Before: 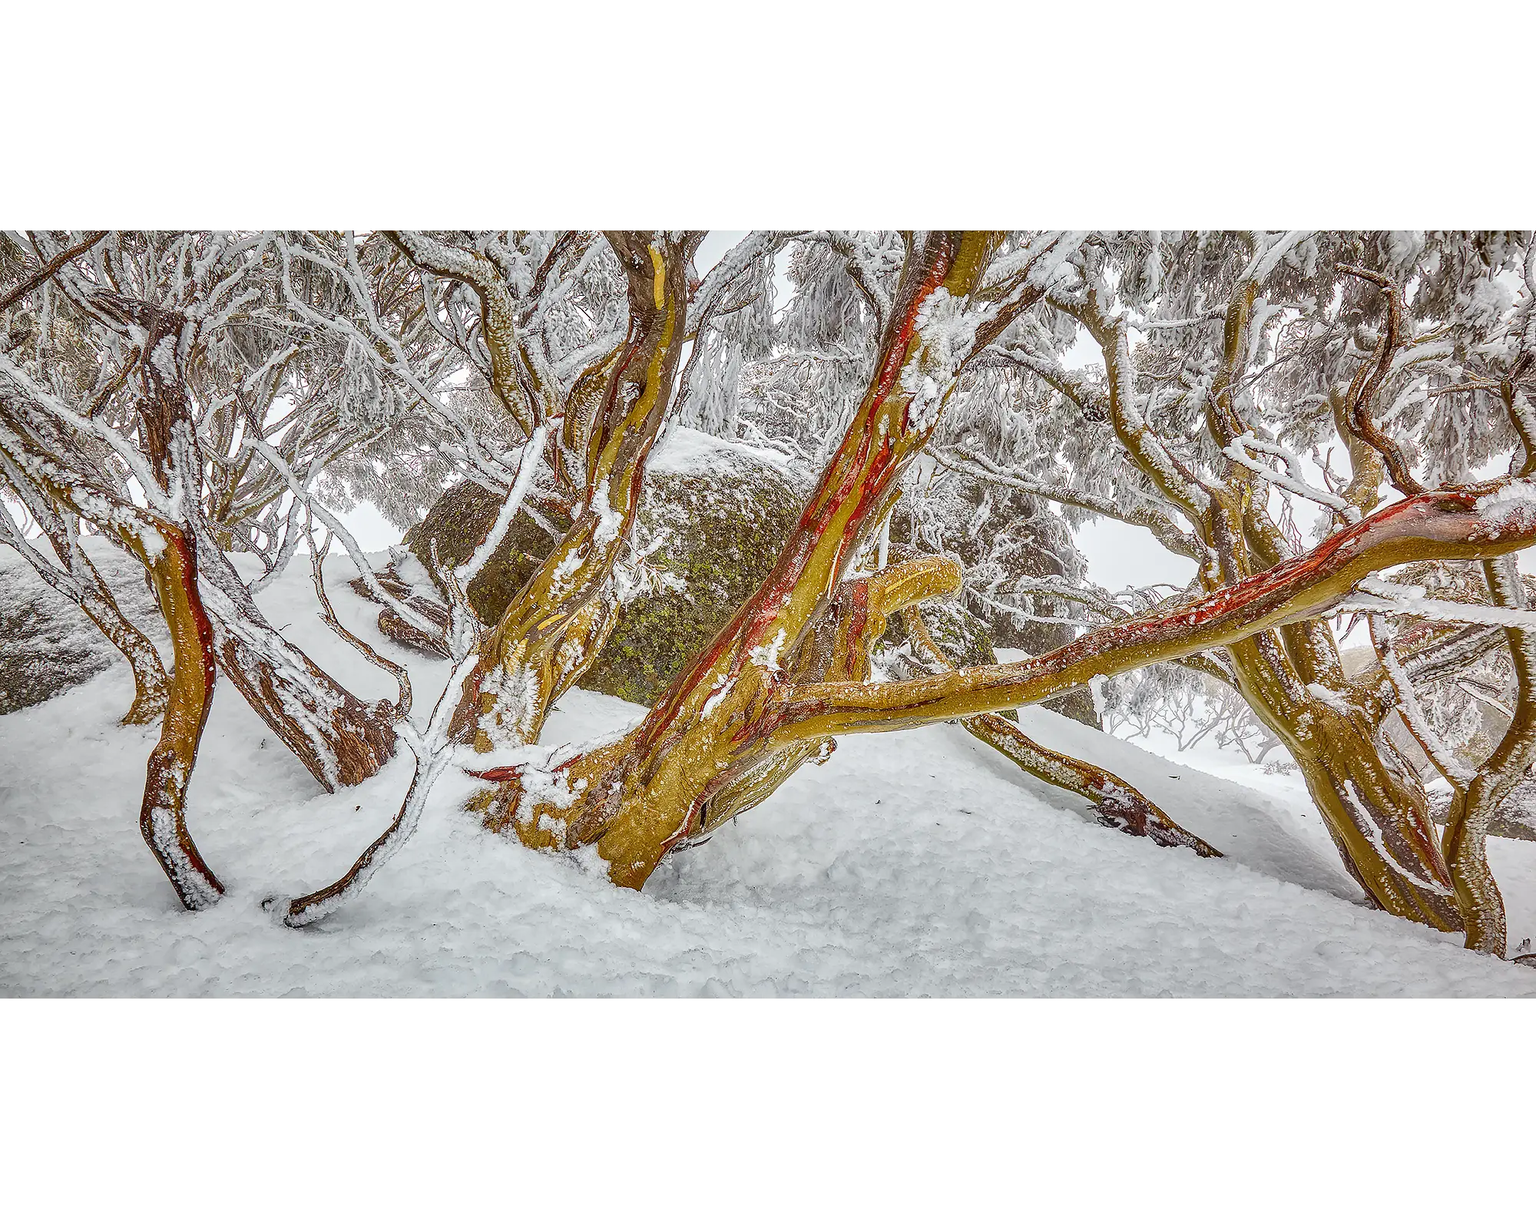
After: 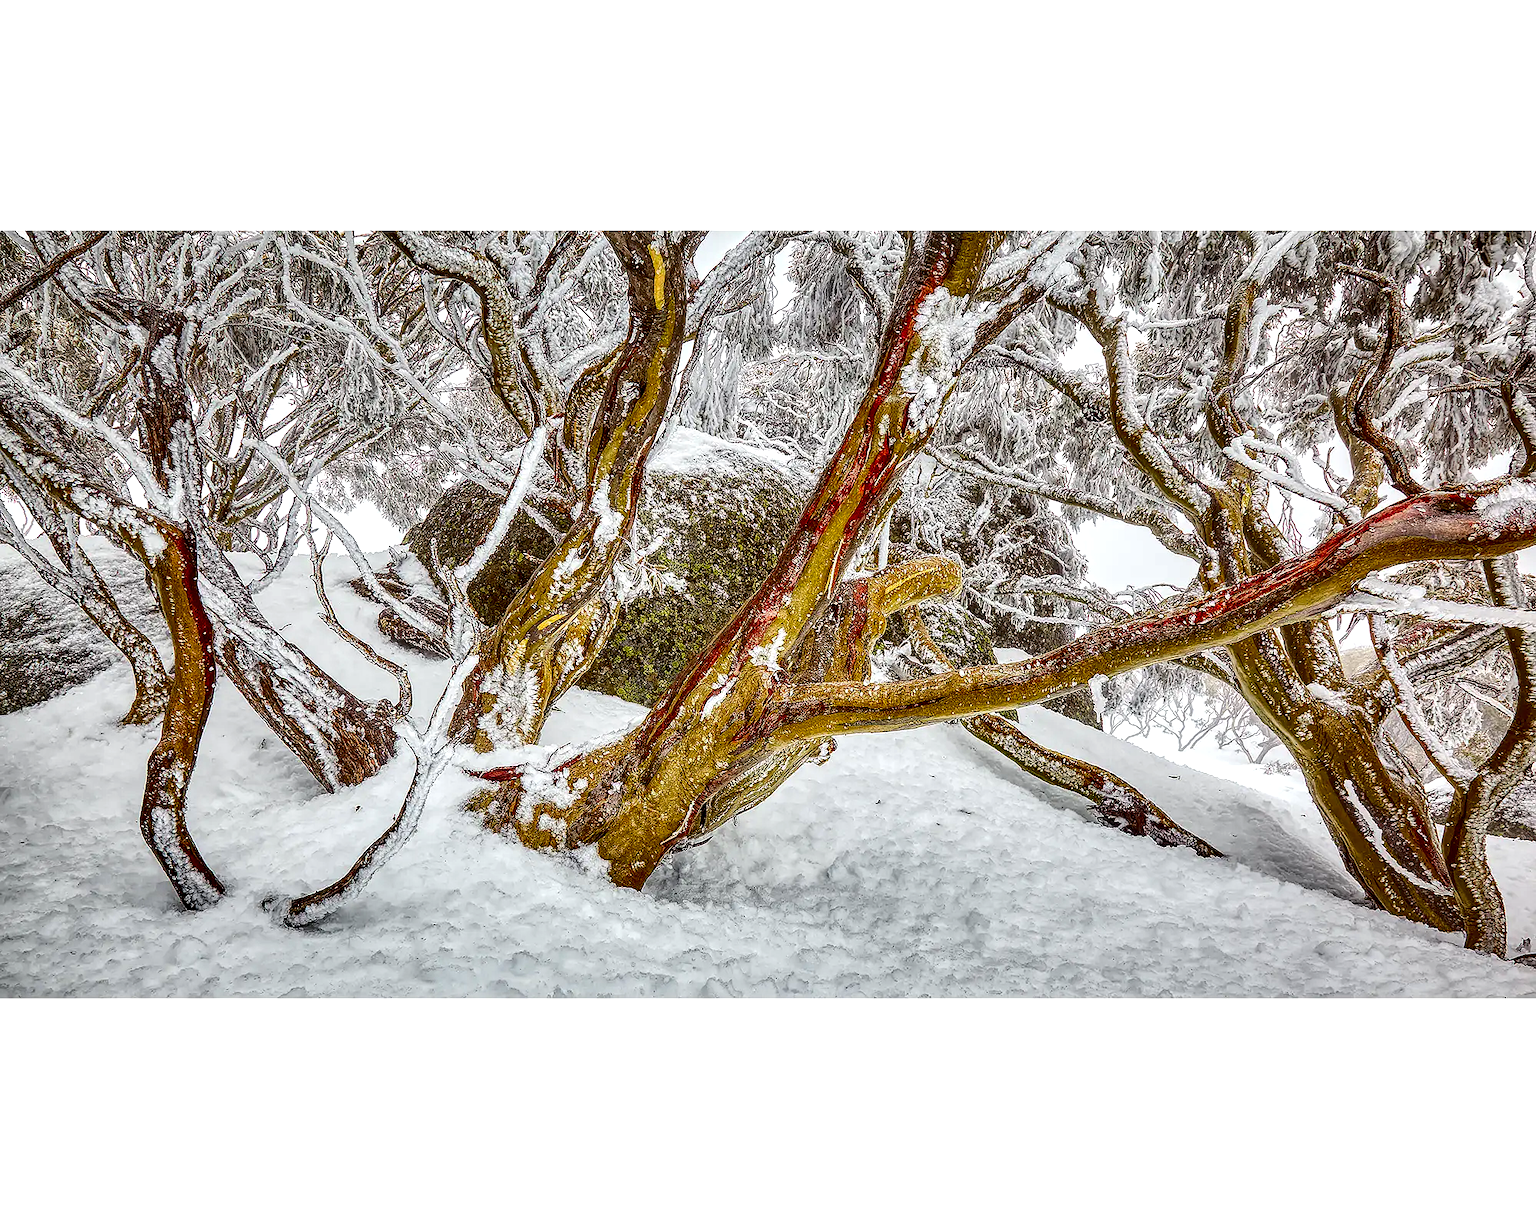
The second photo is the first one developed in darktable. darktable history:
local contrast: highlights 106%, shadows 100%, detail 199%, midtone range 0.2
contrast brightness saturation: contrast 0.209, brightness -0.11, saturation 0.209
